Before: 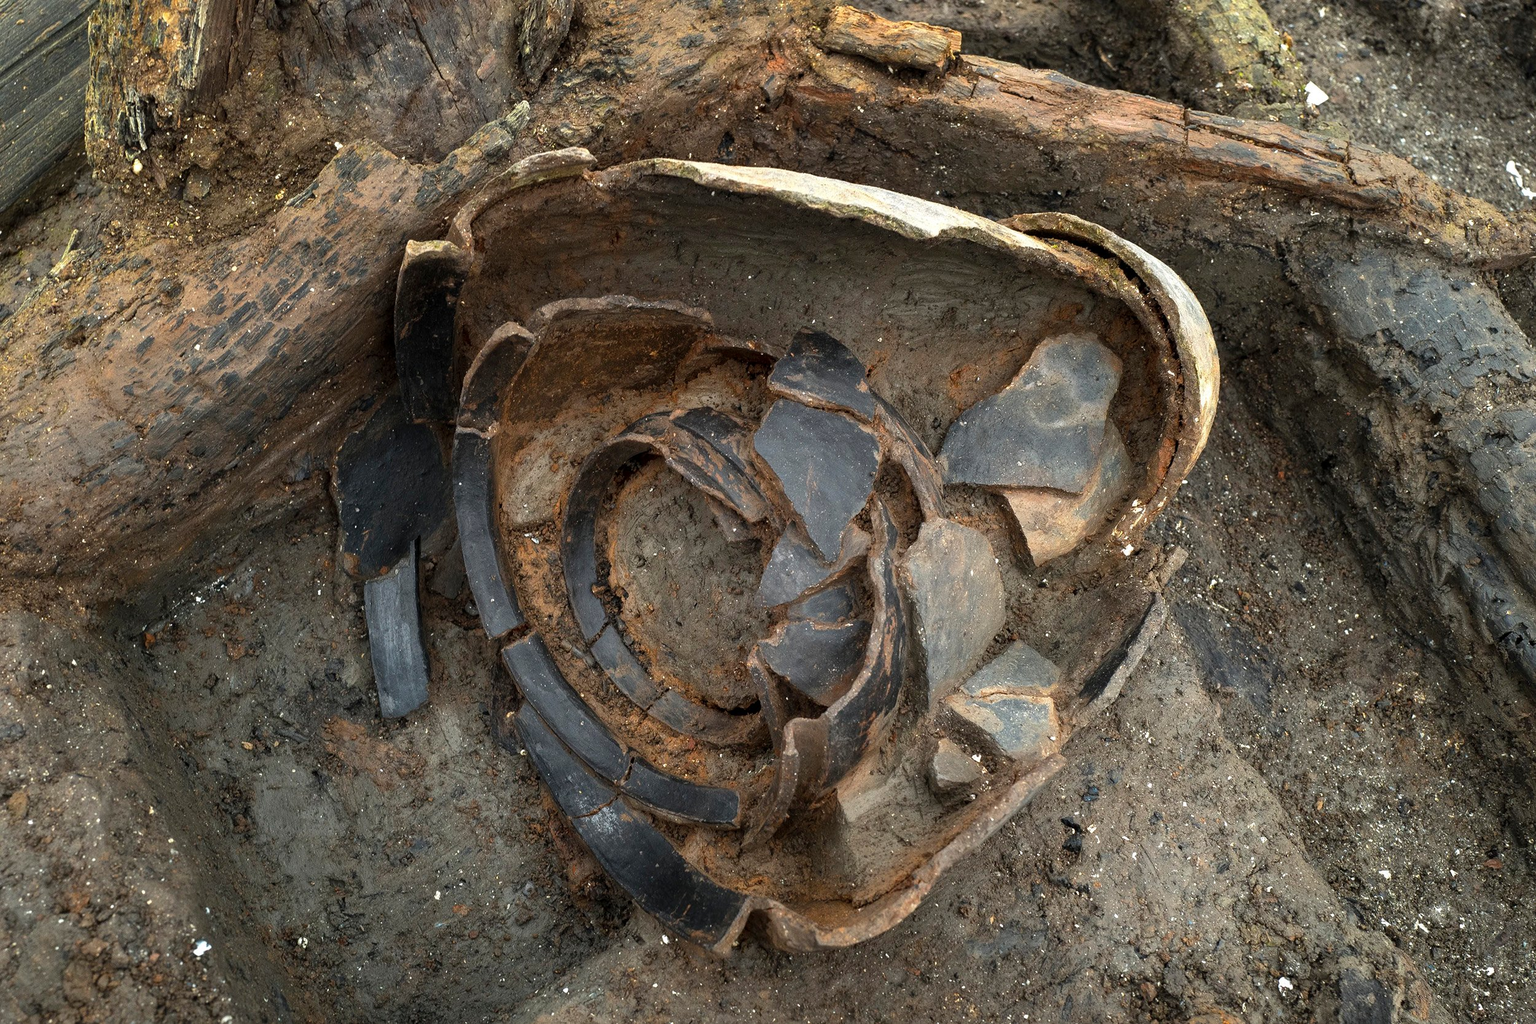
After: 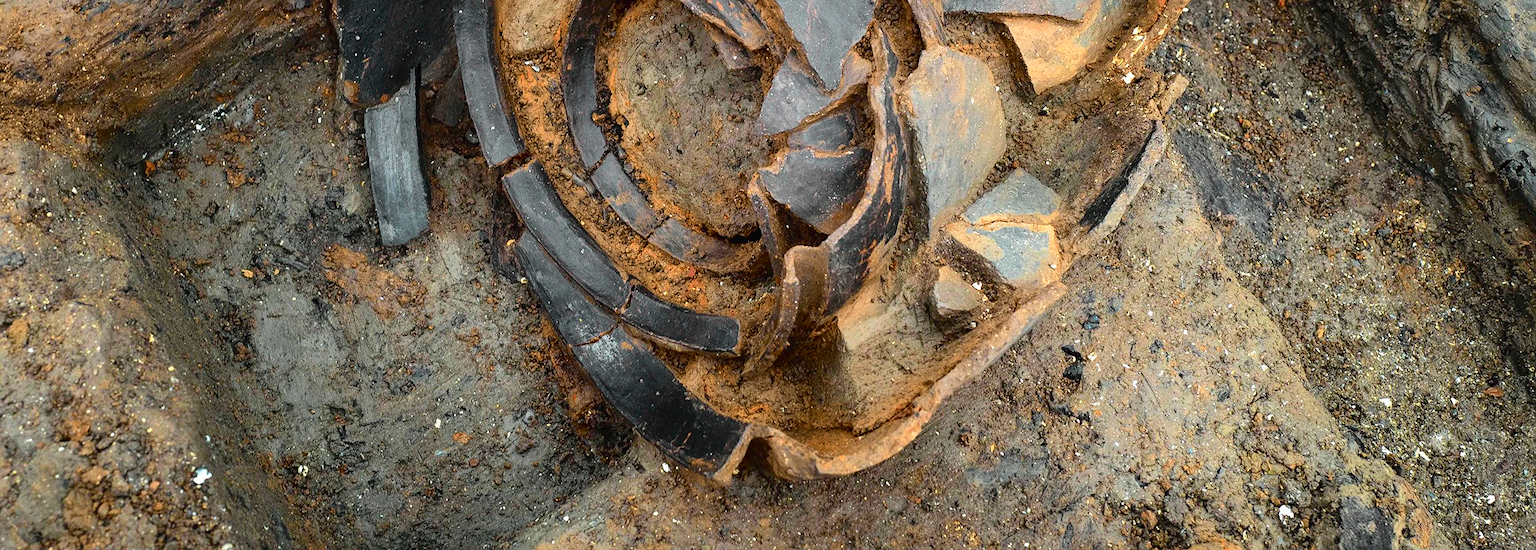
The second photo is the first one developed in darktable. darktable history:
shadows and highlights: shadows 25, highlights -25
sharpen: amount 0.2
crop and rotate: top 46.237%
tone curve: curves: ch0 [(0, 0.014) (0.12, 0.096) (0.386, 0.49) (0.54, 0.684) (0.751, 0.855) (0.89, 0.943) (0.998, 0.989)]; ch1 [(0, 0) (0.133, 0.099) (0.437, 0.41) (0.5, 0.5) (0.517, 0.536) (0.548, 0.575) (0.582, 0.639) (0.627, 0.692) (0.836, 0.868) (1, 1)]; ch2 [(0, 0) (0.374, 0.341) (0.456, 0.443) (0.478, 0.49) (0.501, 0.5) (0.528, 0.538) (0.55, 0.6) (0.572, 0.633) (0.702, 0.775) (1, 1)], color space Lab, independent channels, preserve colors none
